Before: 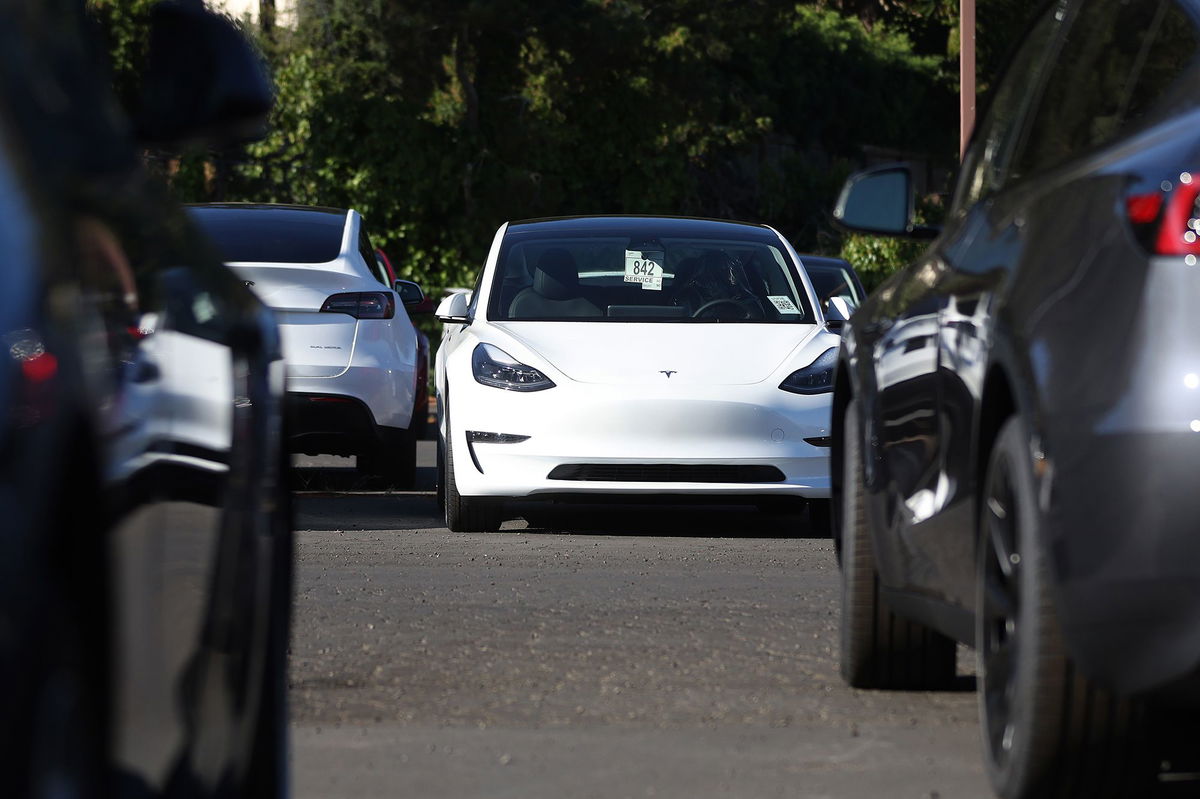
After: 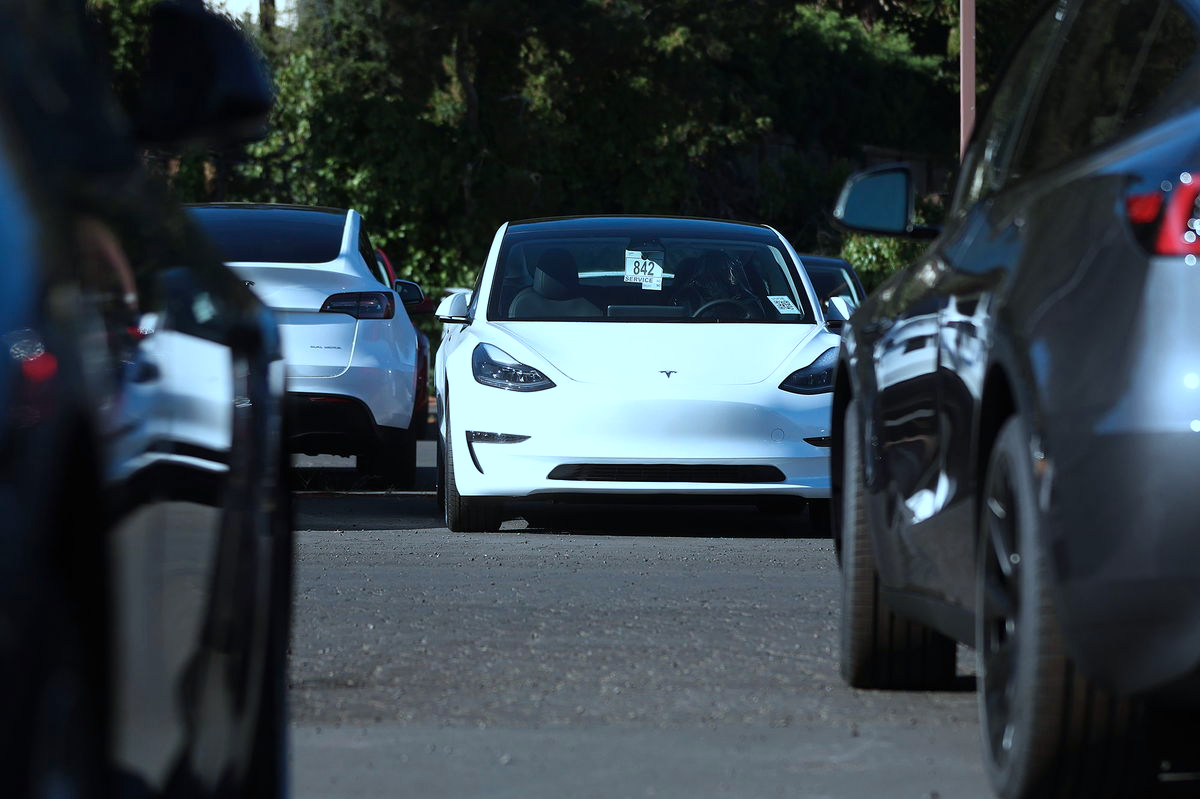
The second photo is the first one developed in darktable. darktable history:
color correction: highlights a* -9.56, highlights b* -21.04
